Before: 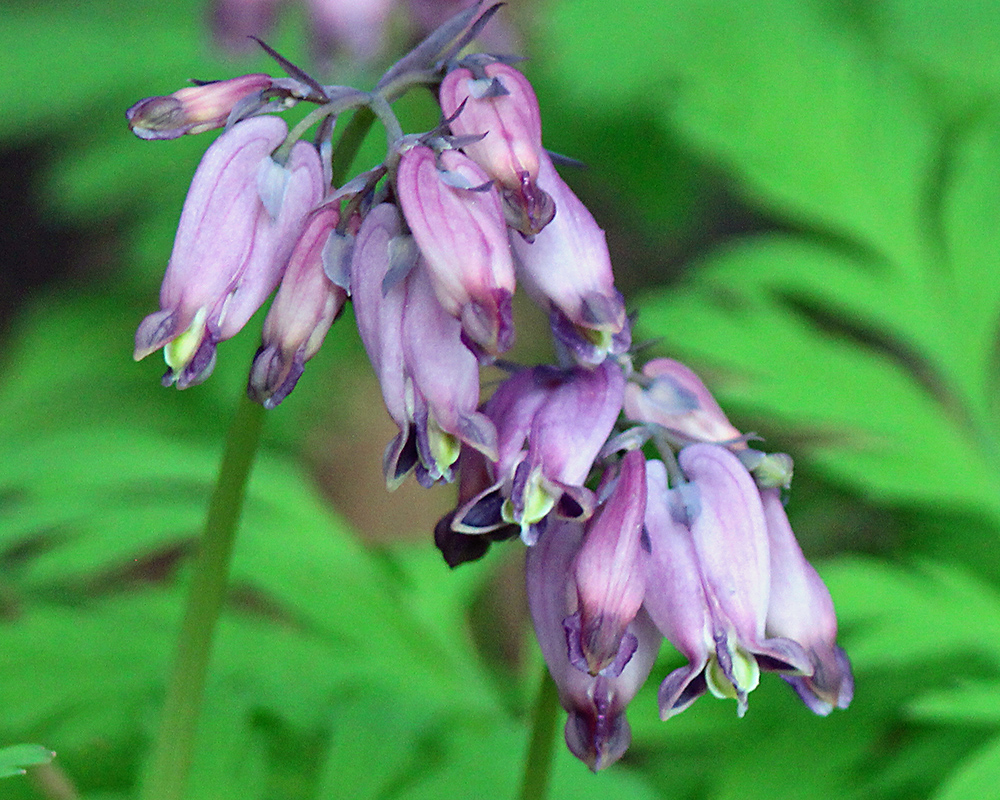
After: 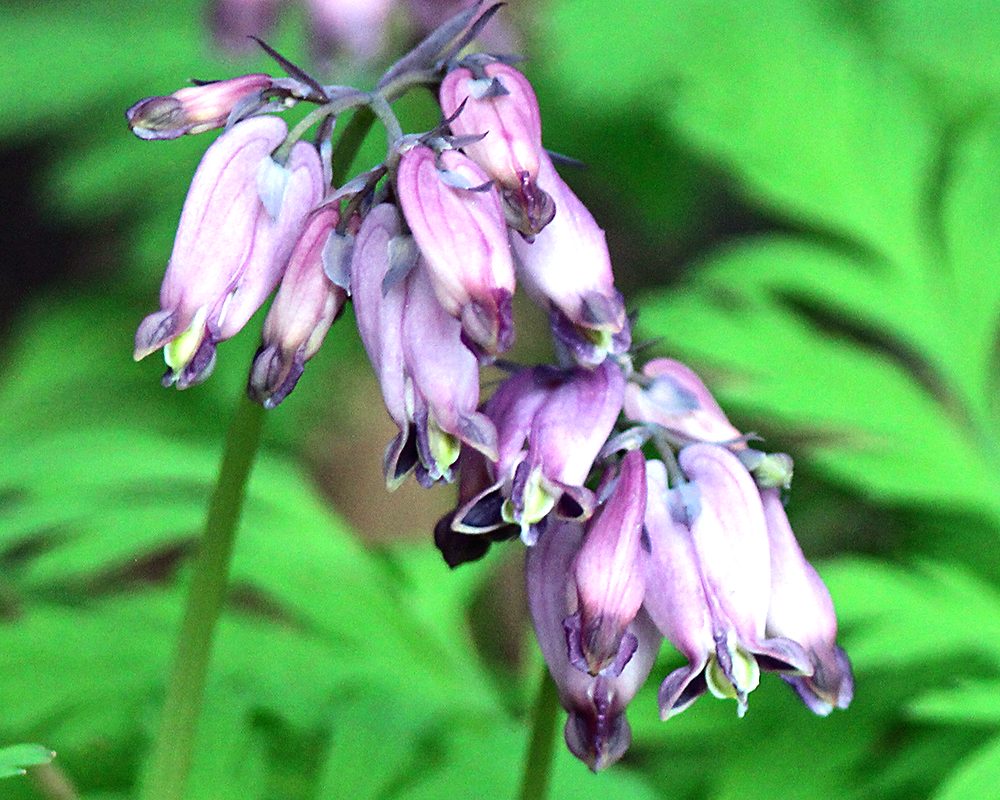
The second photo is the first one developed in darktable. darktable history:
tone equalizer: -8 EV -0.732 EV, -7 EV -0.726 EV, -6 EV -0.613 EV, -5 EV -0.373 EV, -3 EV 0.377 EV, -2 EV 0.6 EV, -1 EV 0.682 EV, +0 EV 0.74 EV, edges refinement/feathering 500, mask exposure compensation -1.57 EV, preserve details no
